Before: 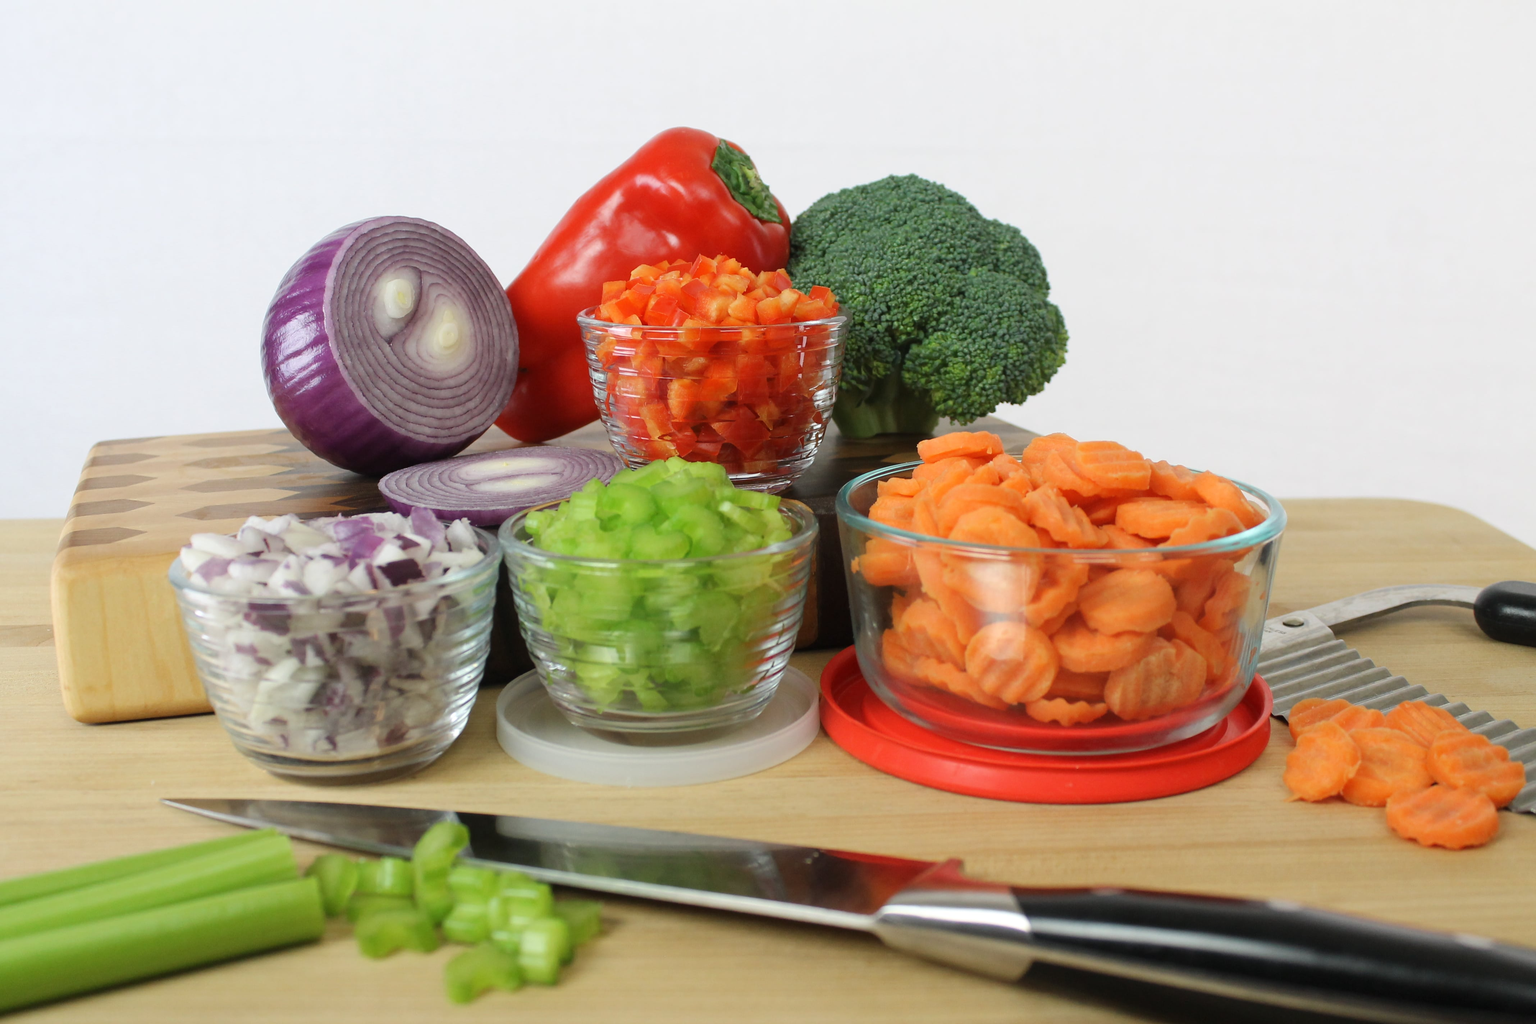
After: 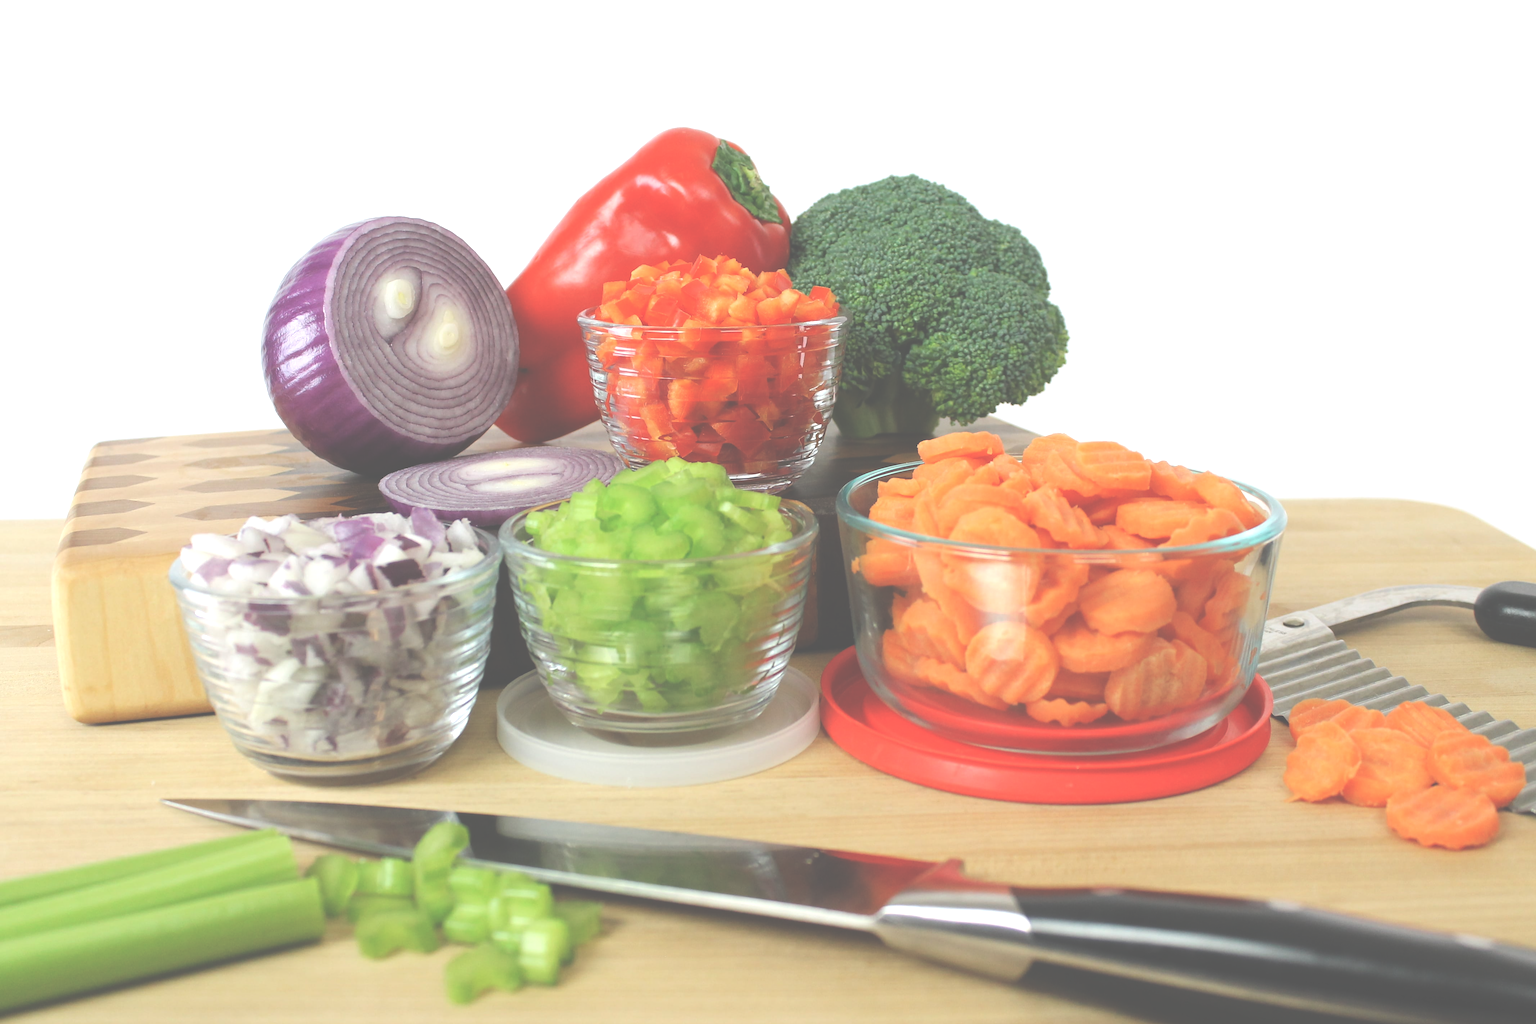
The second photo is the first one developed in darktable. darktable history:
exposure: black level correction -0.07, exposure 0.5 EV, compensate highlight preservation false
